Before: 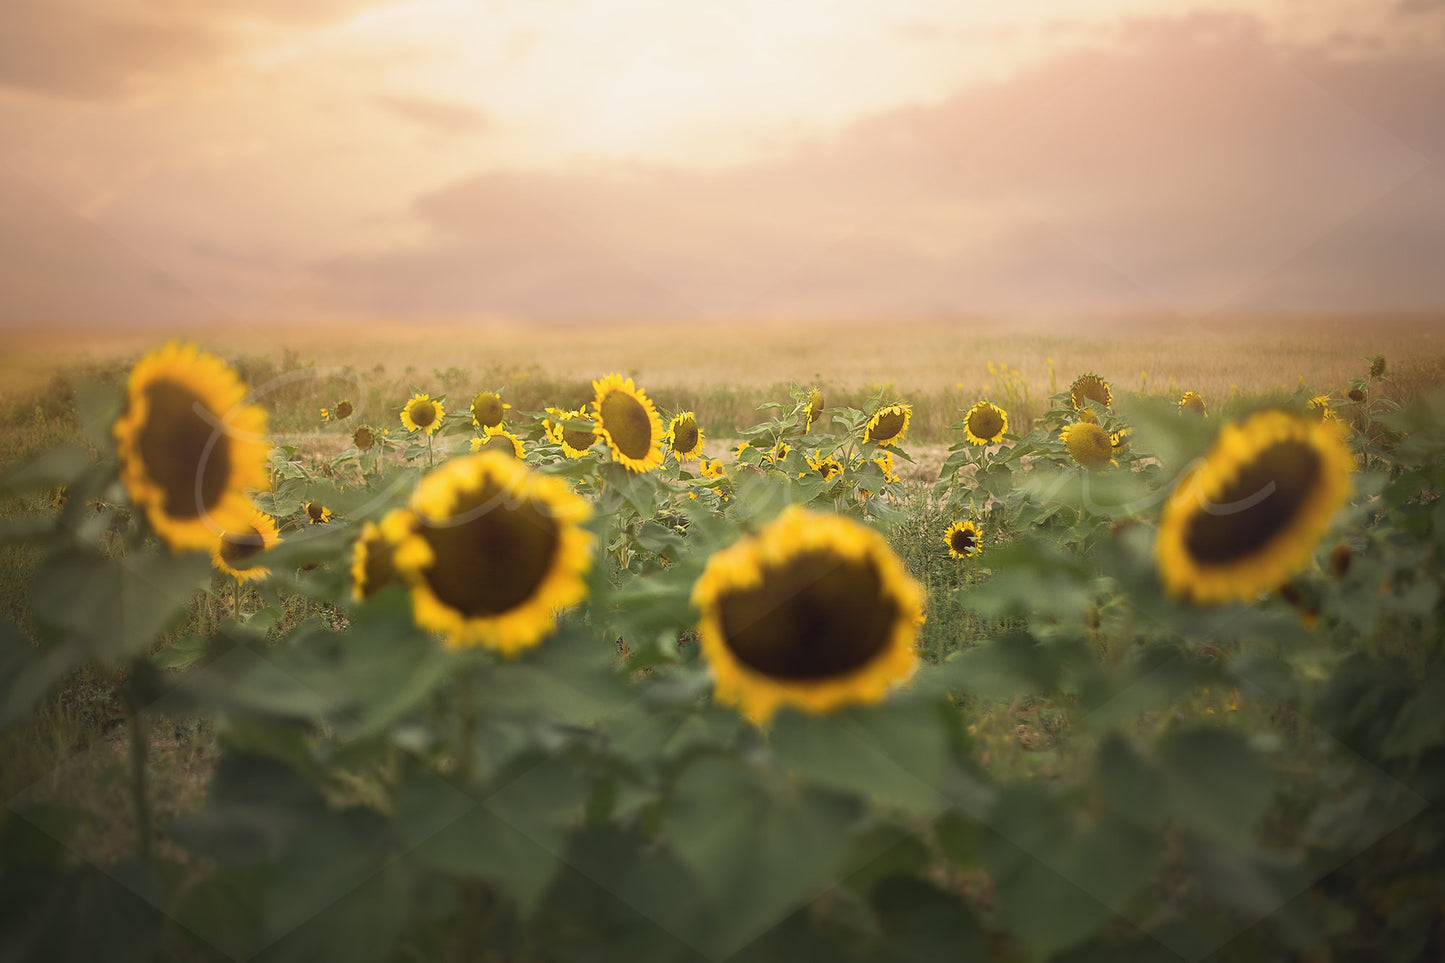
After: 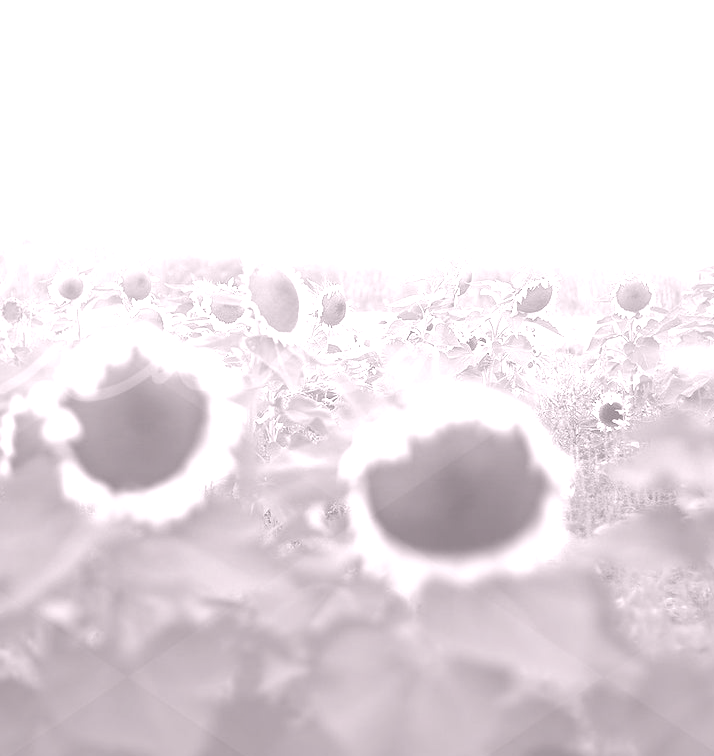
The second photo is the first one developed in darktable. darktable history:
crop and rotate: angle 0.02°, left 24.353%, top 13.219%, right 26.156%, bottom 8.224%
colorize: hue 25.2°, saturation 83%, source mix 82%, lightness 79%, version 1
color zones: curves: ch1 [(0, 0.153) (0.143, 0.15) (0.286, 0.151) (0.429, 0.152) (0.571, 0.152) (0.714, 0.151) (0.857, 0.151) (1, 0.153)]
